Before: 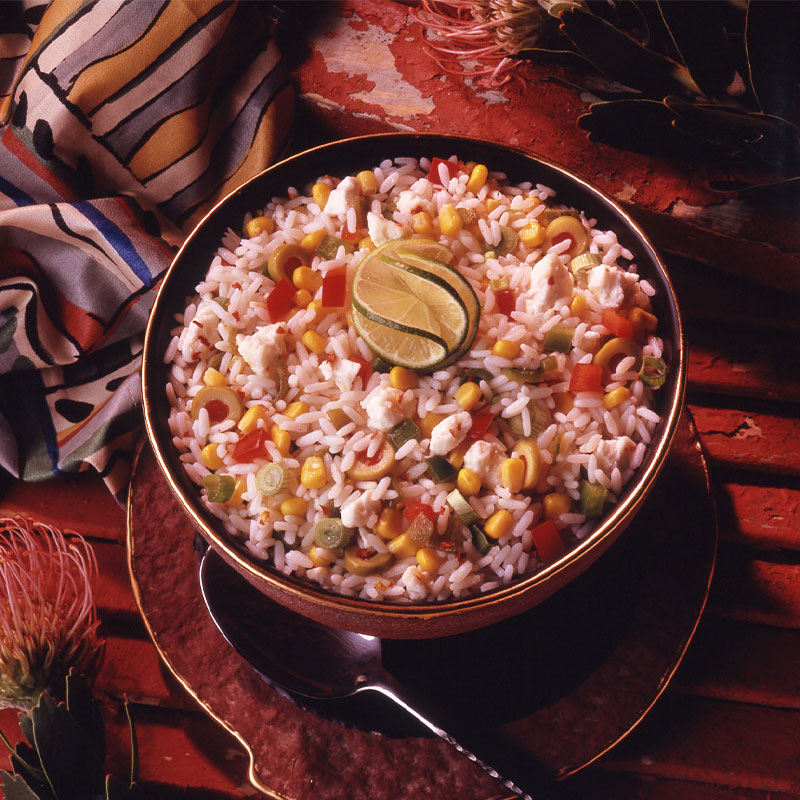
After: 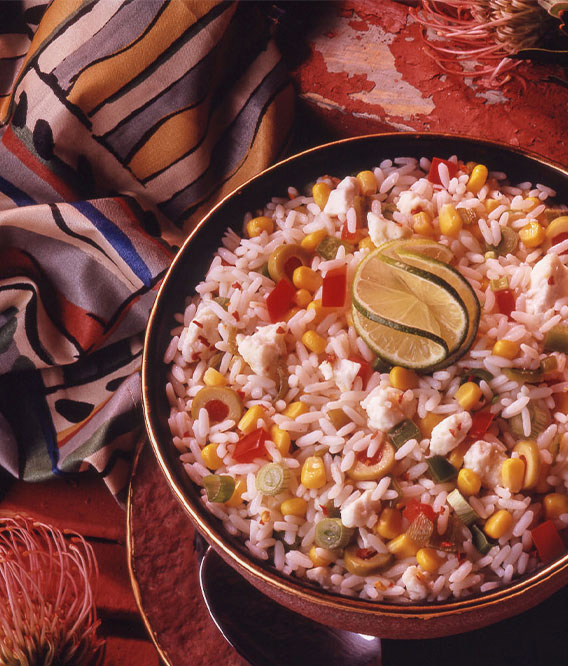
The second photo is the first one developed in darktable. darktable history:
crop: right 28.885%, bottom 16.626%
local contrast: detail 110%
